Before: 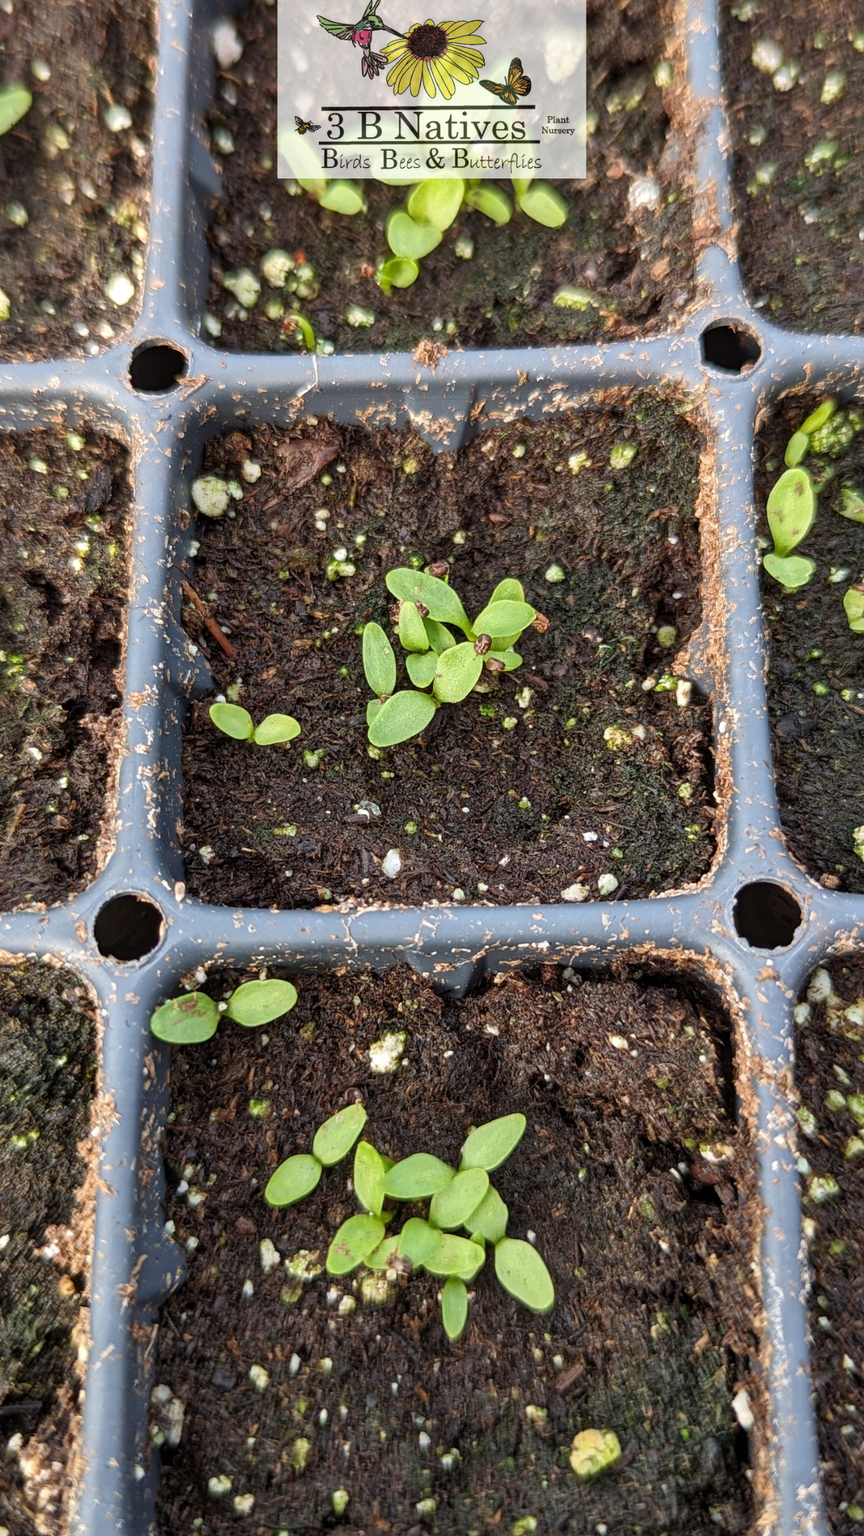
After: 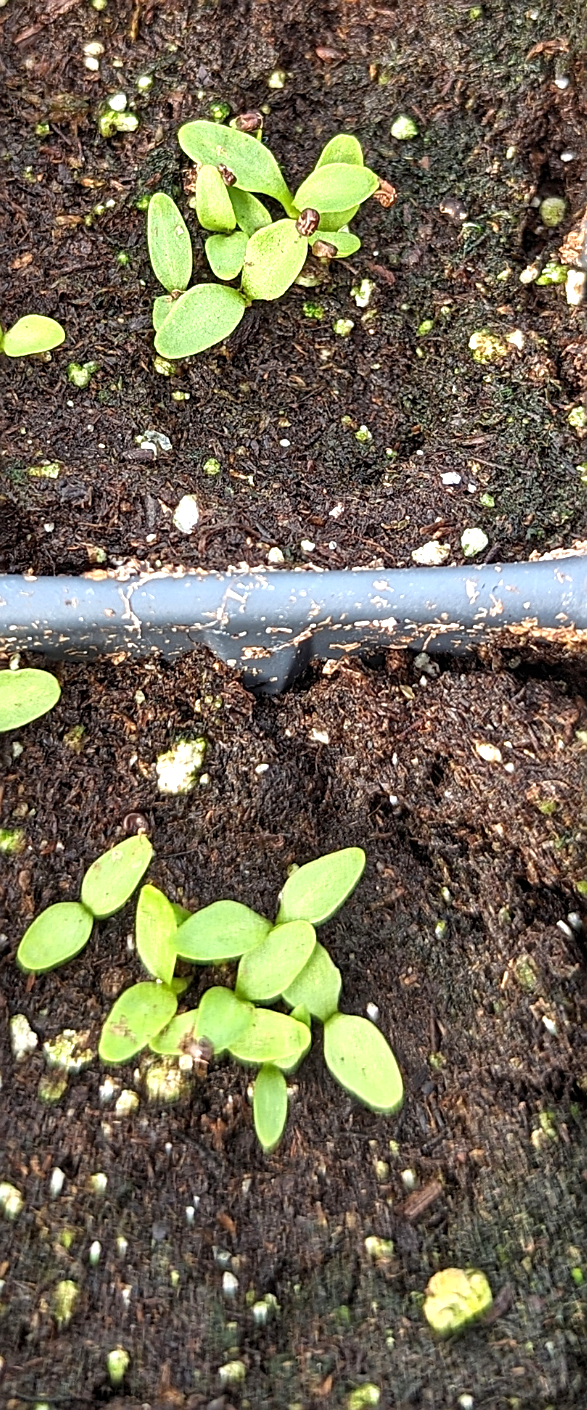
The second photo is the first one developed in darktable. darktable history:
crop and rotate: left 29.237%, top 31.152%, right 19.807%
exposure: black level correction 0, exposure 0.7 EV, compensate exposure bias true, compensate highlight preservation false
sharpen: on, module defaults
